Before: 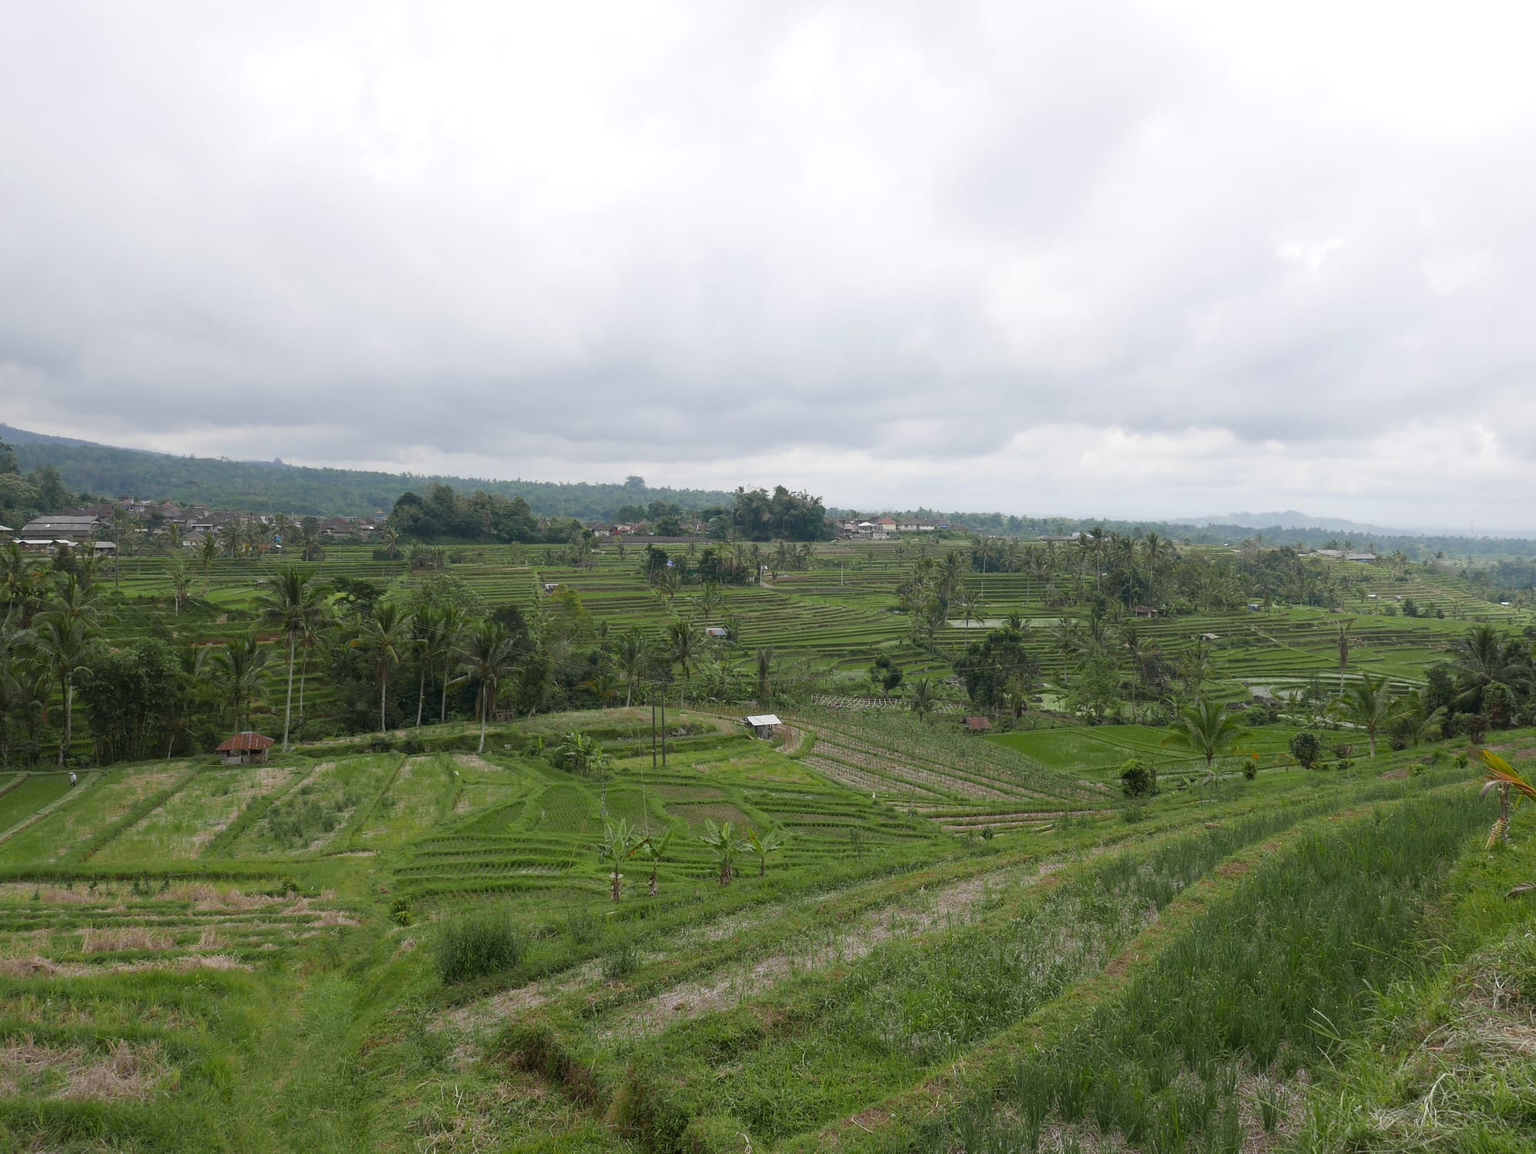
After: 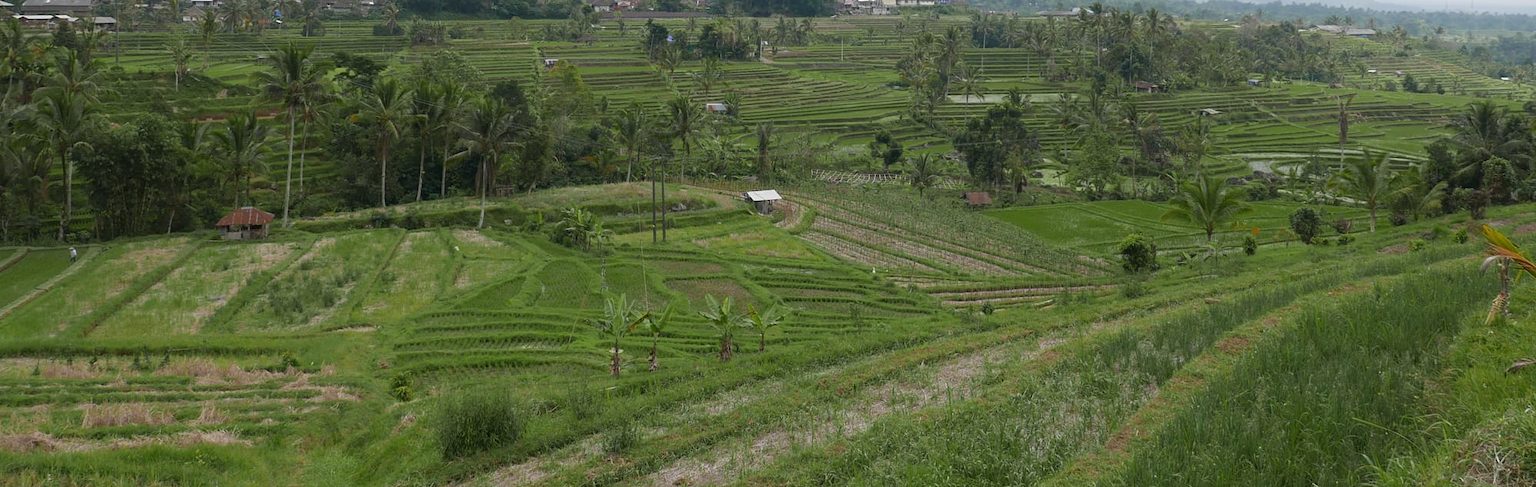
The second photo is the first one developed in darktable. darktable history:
crop: top 45.516%, bottom 12.18%
